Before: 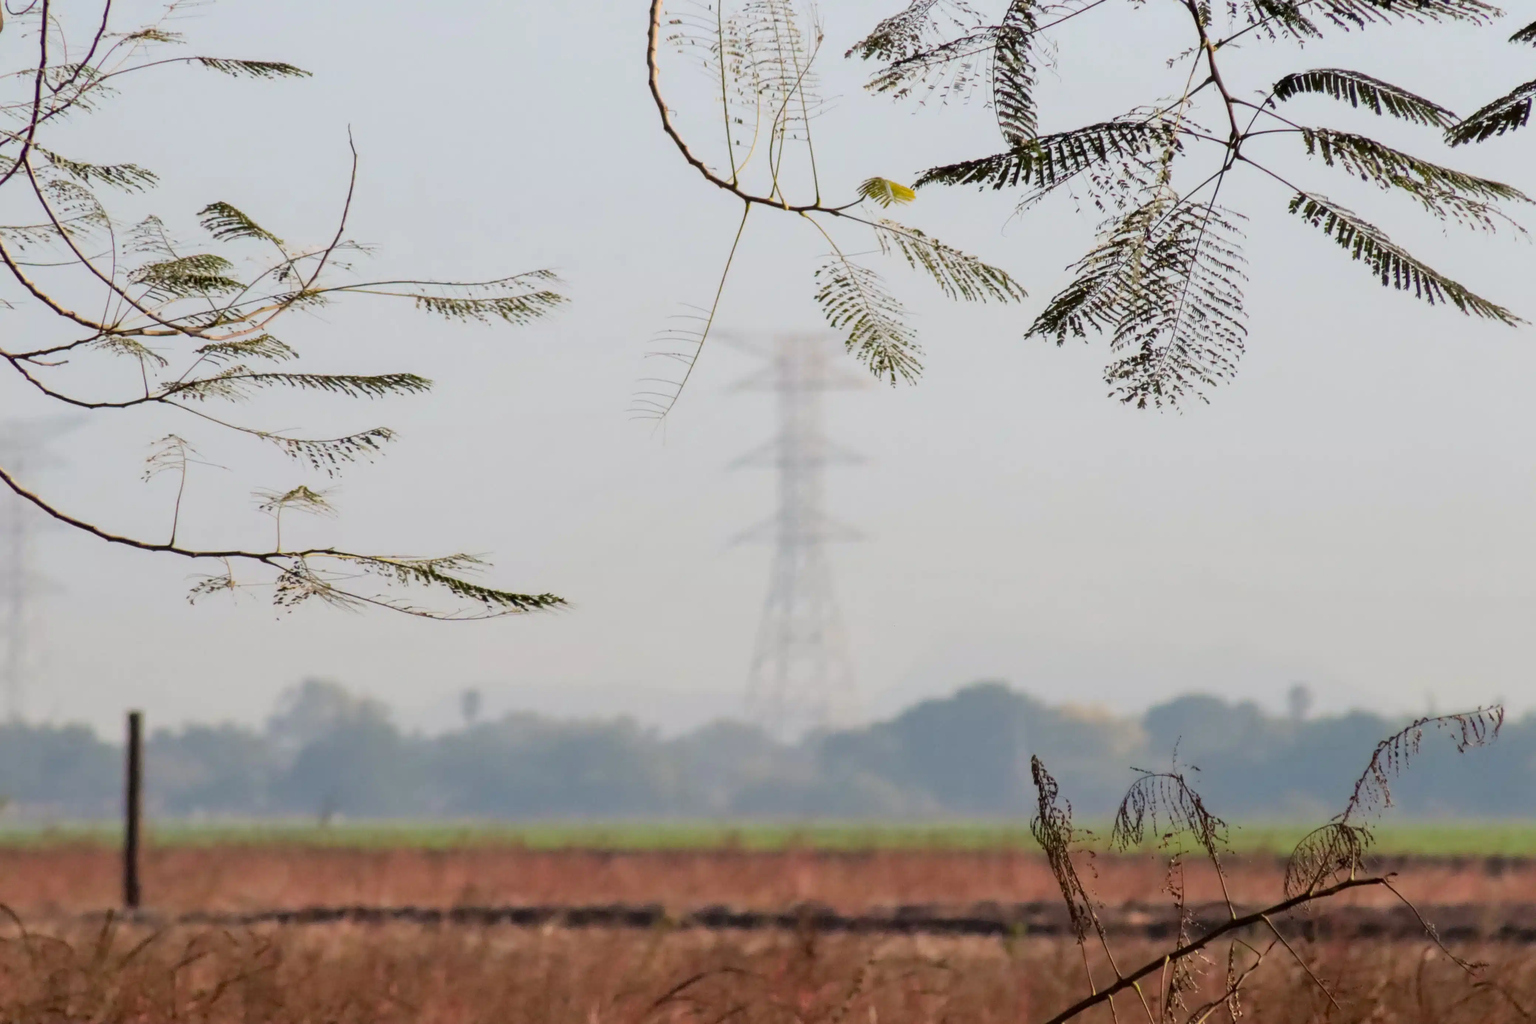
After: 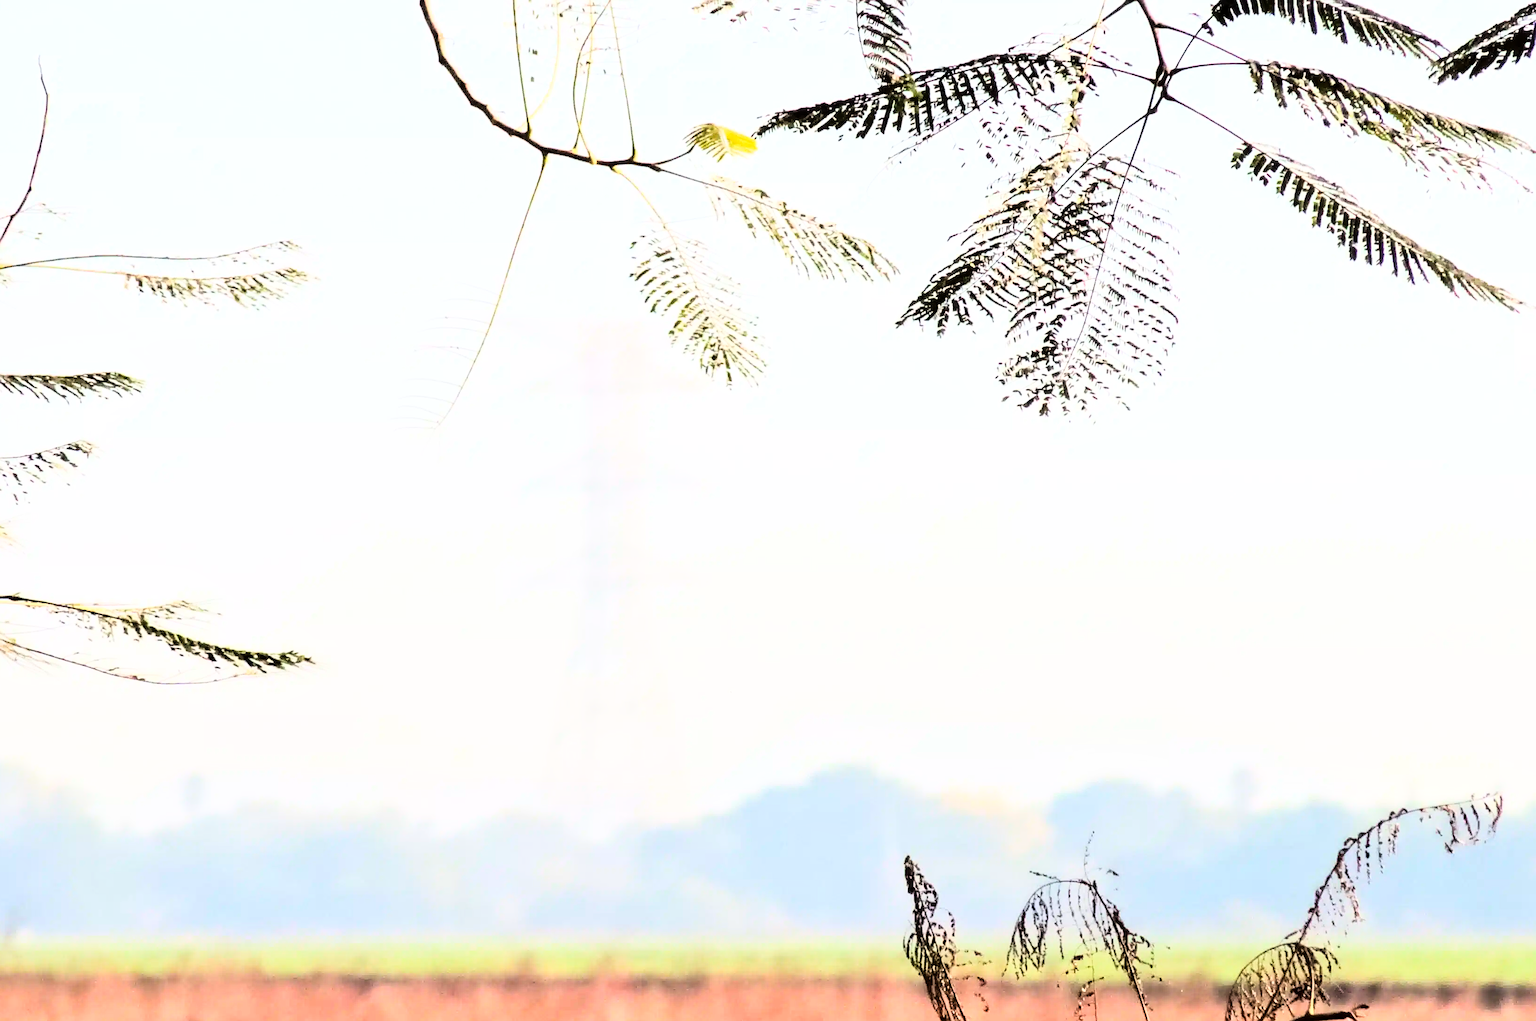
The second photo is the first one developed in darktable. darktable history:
sharpen: on, module defaults
local contrast: mode bilateral grid, contrast 20, coarseness 50, detail 120%, midtone range 0.2
rgb curve: curves: ch0 [(0, 0) (0.21, 0.15) (0.24, 0.21) (0.5, 0.75) (0.75, 0.96) (0.89, 0.99) (1, 1)]; ch1 [(0, 0.02) (0.21, 0.13) (0.25, 0.2) (0.5, 0.67) (0.75, 0.9) (0.89, 0.97) (1, 1)]; ch2 [(0, 0.02) (0.21, 0.13) (0.25, 0.2) (0.5, 0.67) (0.75, 0.9) (0.89, 0.97) (1, 1)], compensate middle gray true
crop and rotate: left 20.74%, top 7.912%, right 0.375%, bottom 13.378%
exposure: exposure 0.636 EV, compensate highlight preservation false
